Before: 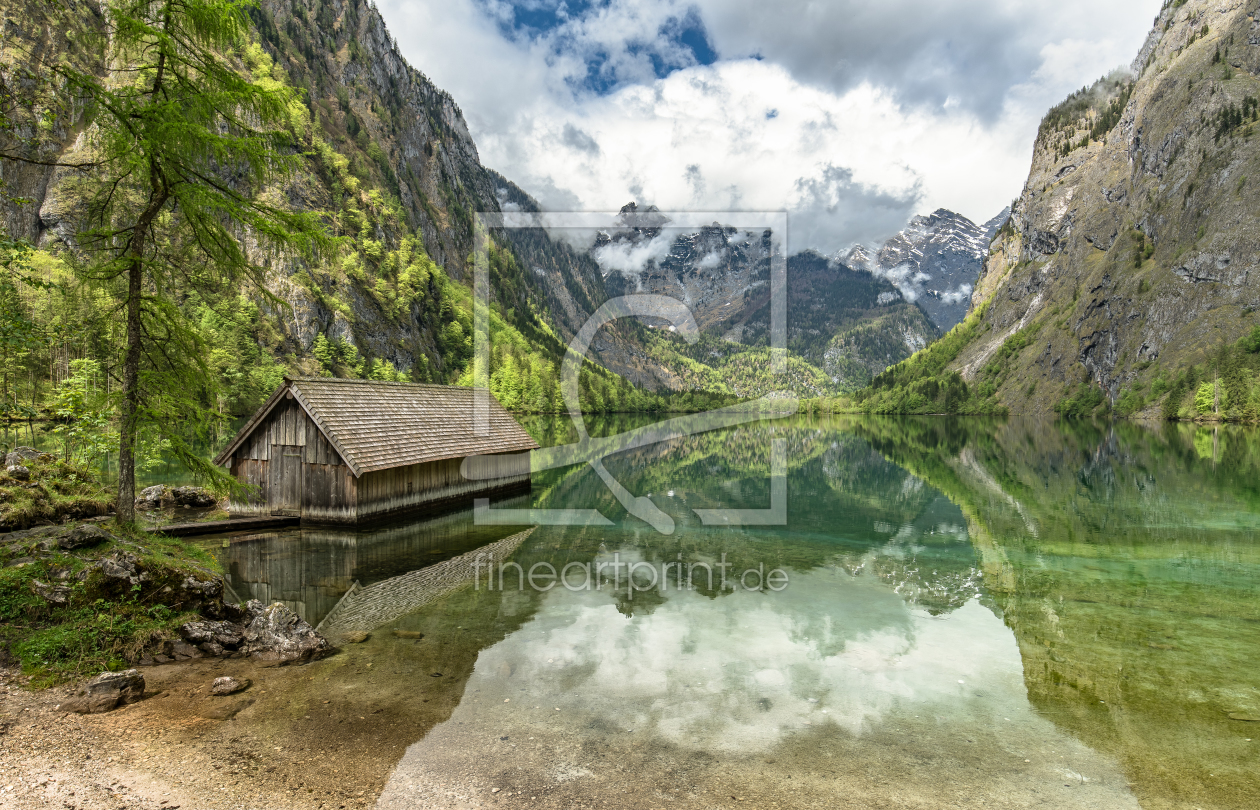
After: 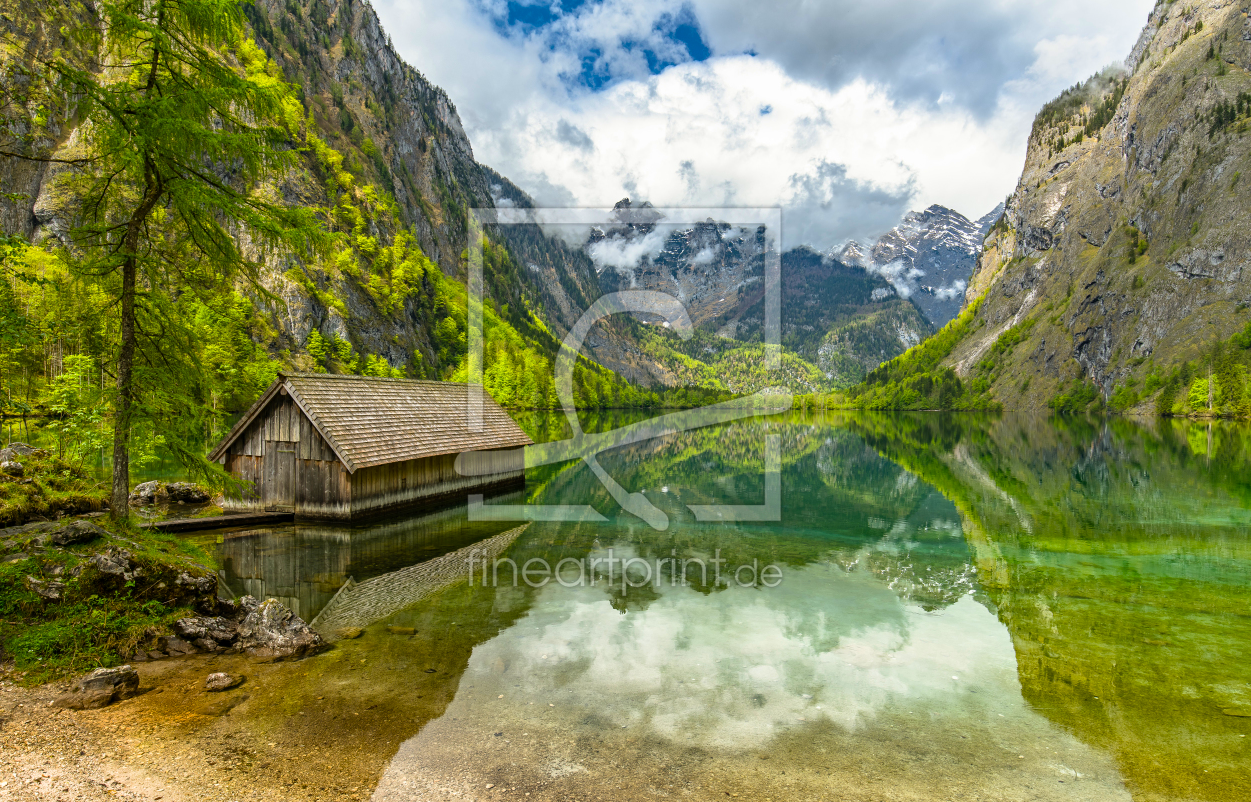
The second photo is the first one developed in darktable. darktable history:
color balance rgb: shadows lift › hue 87.77°, perceptual saturation grading › global saturation 41.775%, global vibrance 20%
crop: left 0.489%, top 0.52%, right 0.191%, bottom 0.372%
tone equalizer: on, module defaults
